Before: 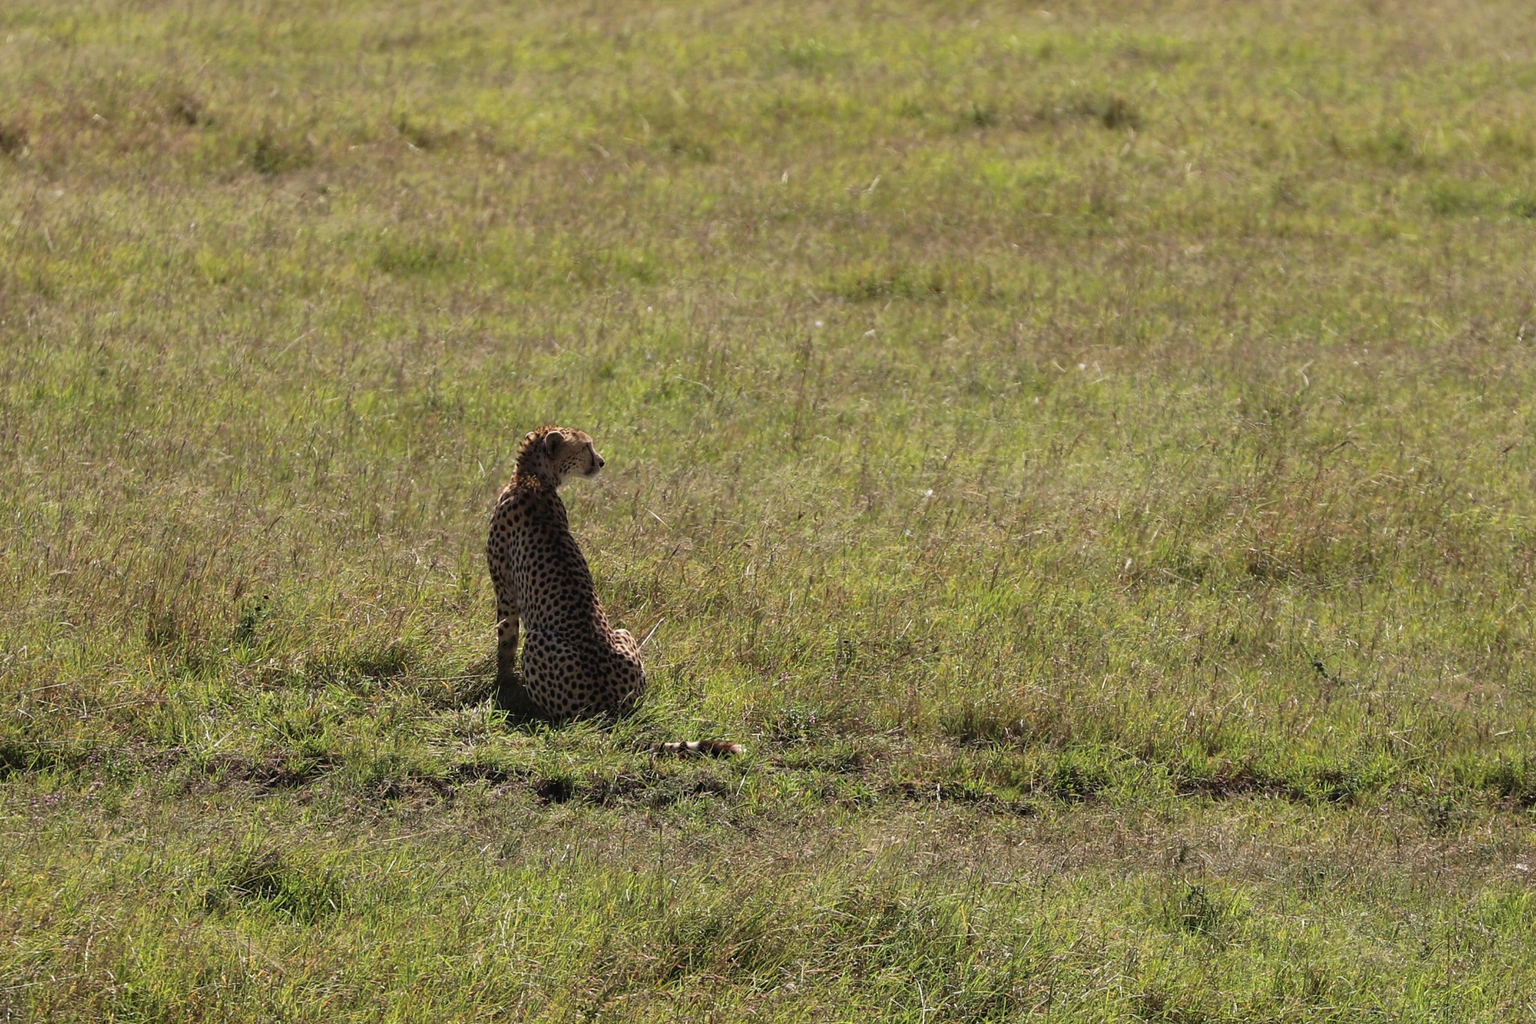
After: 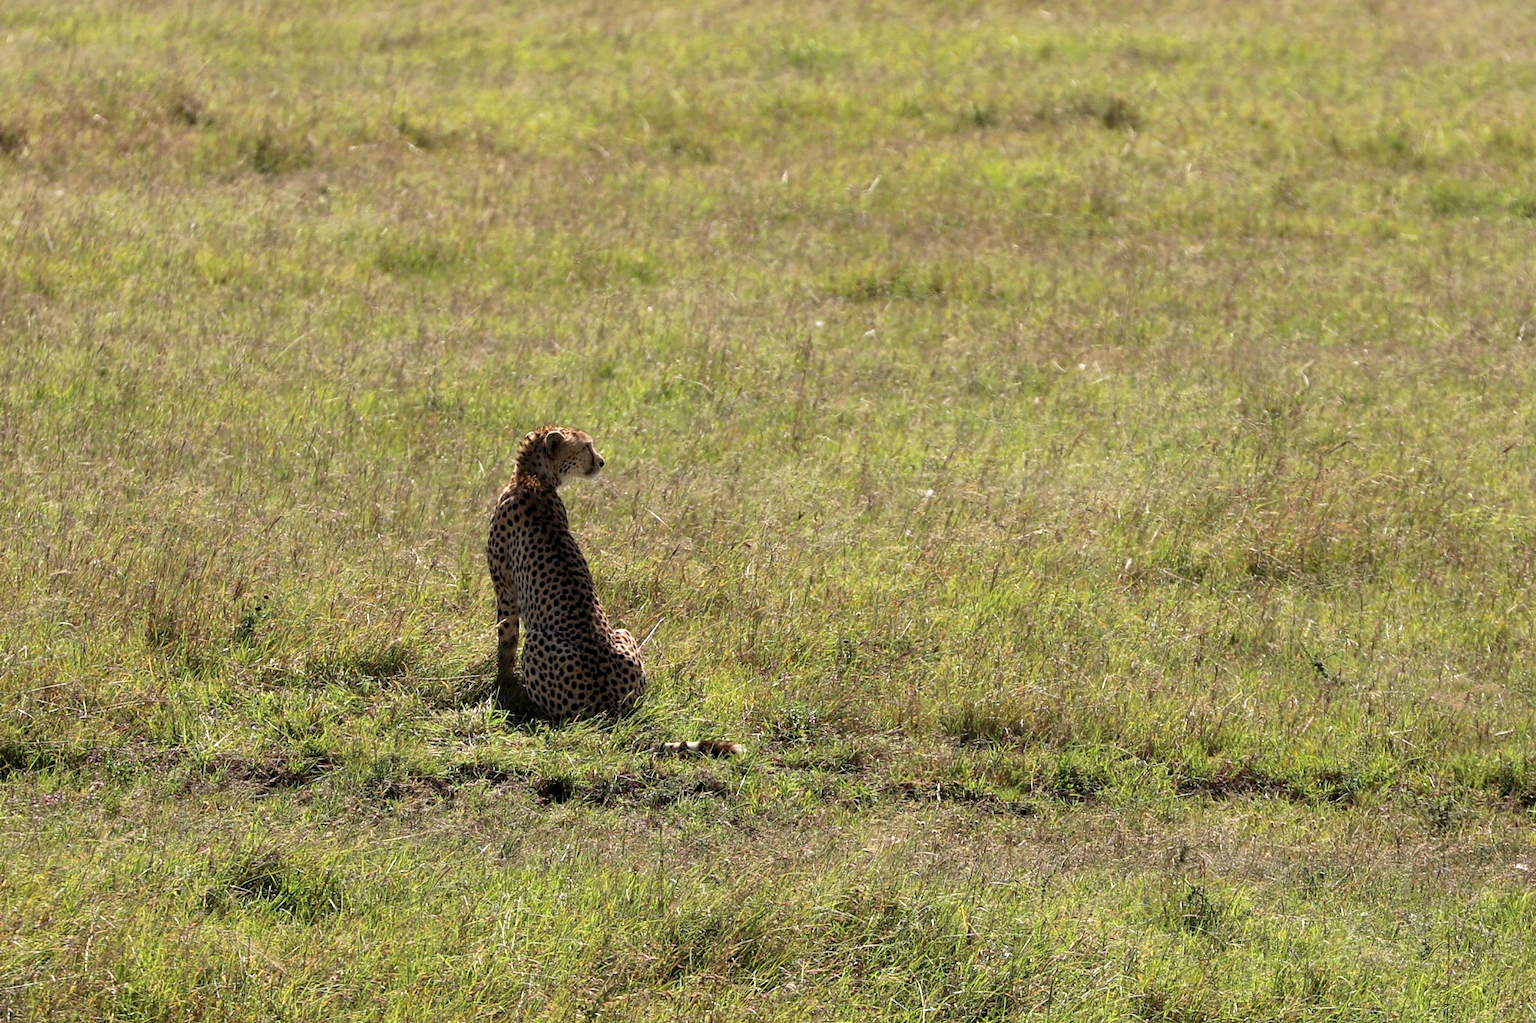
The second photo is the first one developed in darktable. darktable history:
exposure: black level correction 0.004, exposure 0.412 EV, compensate highlight preservation false
